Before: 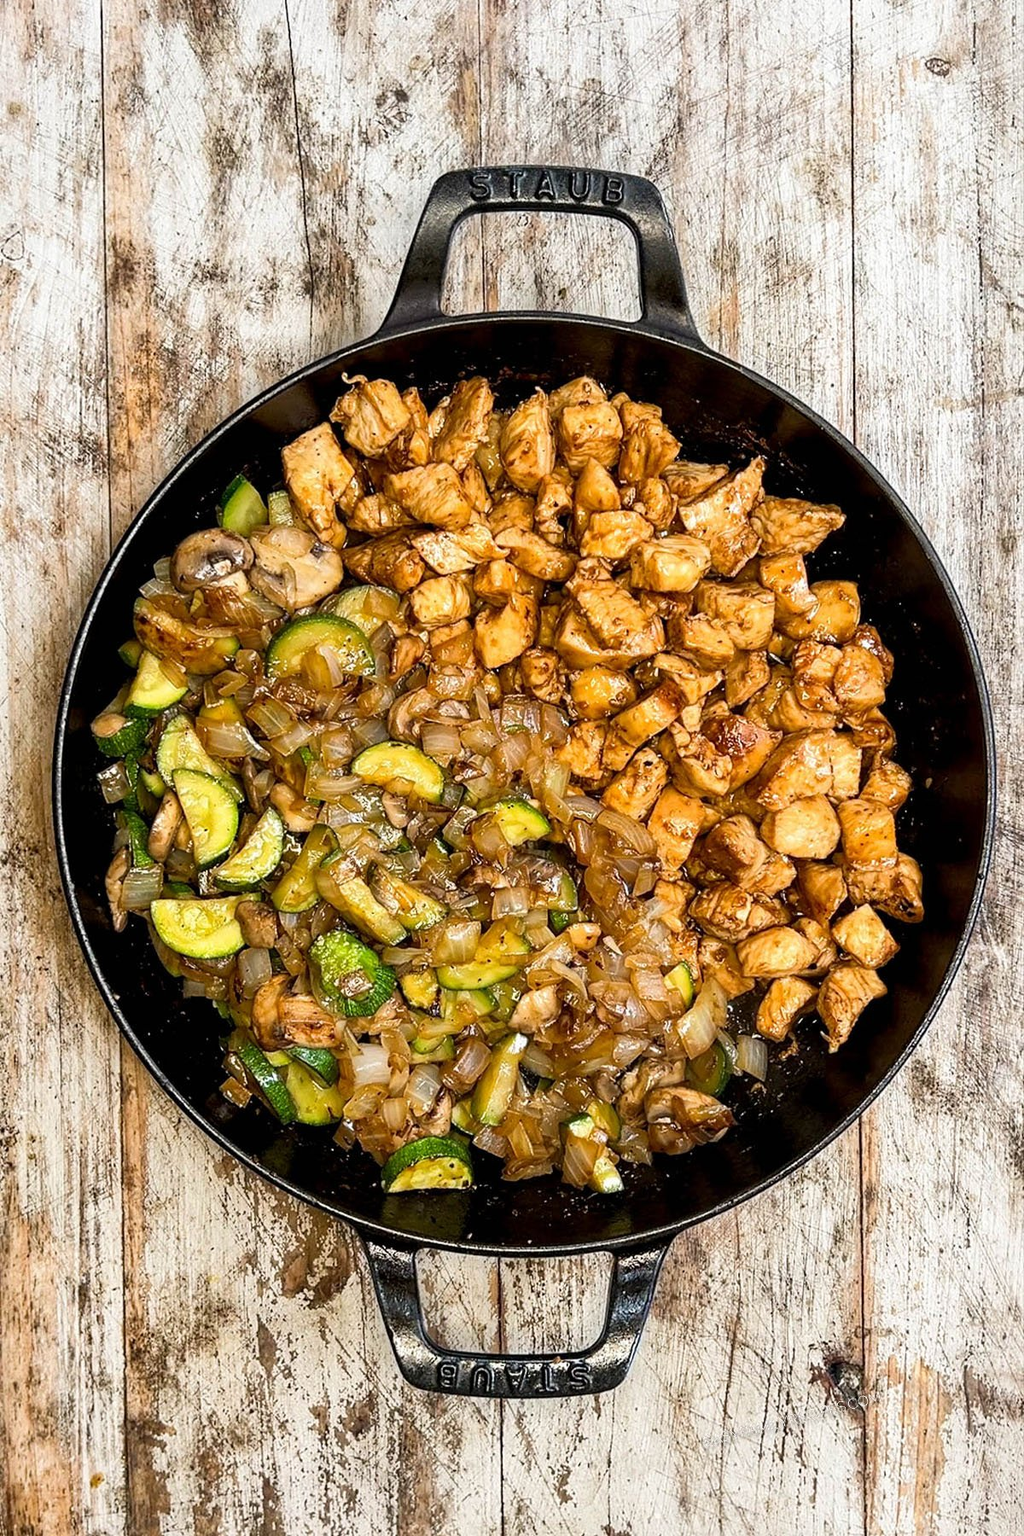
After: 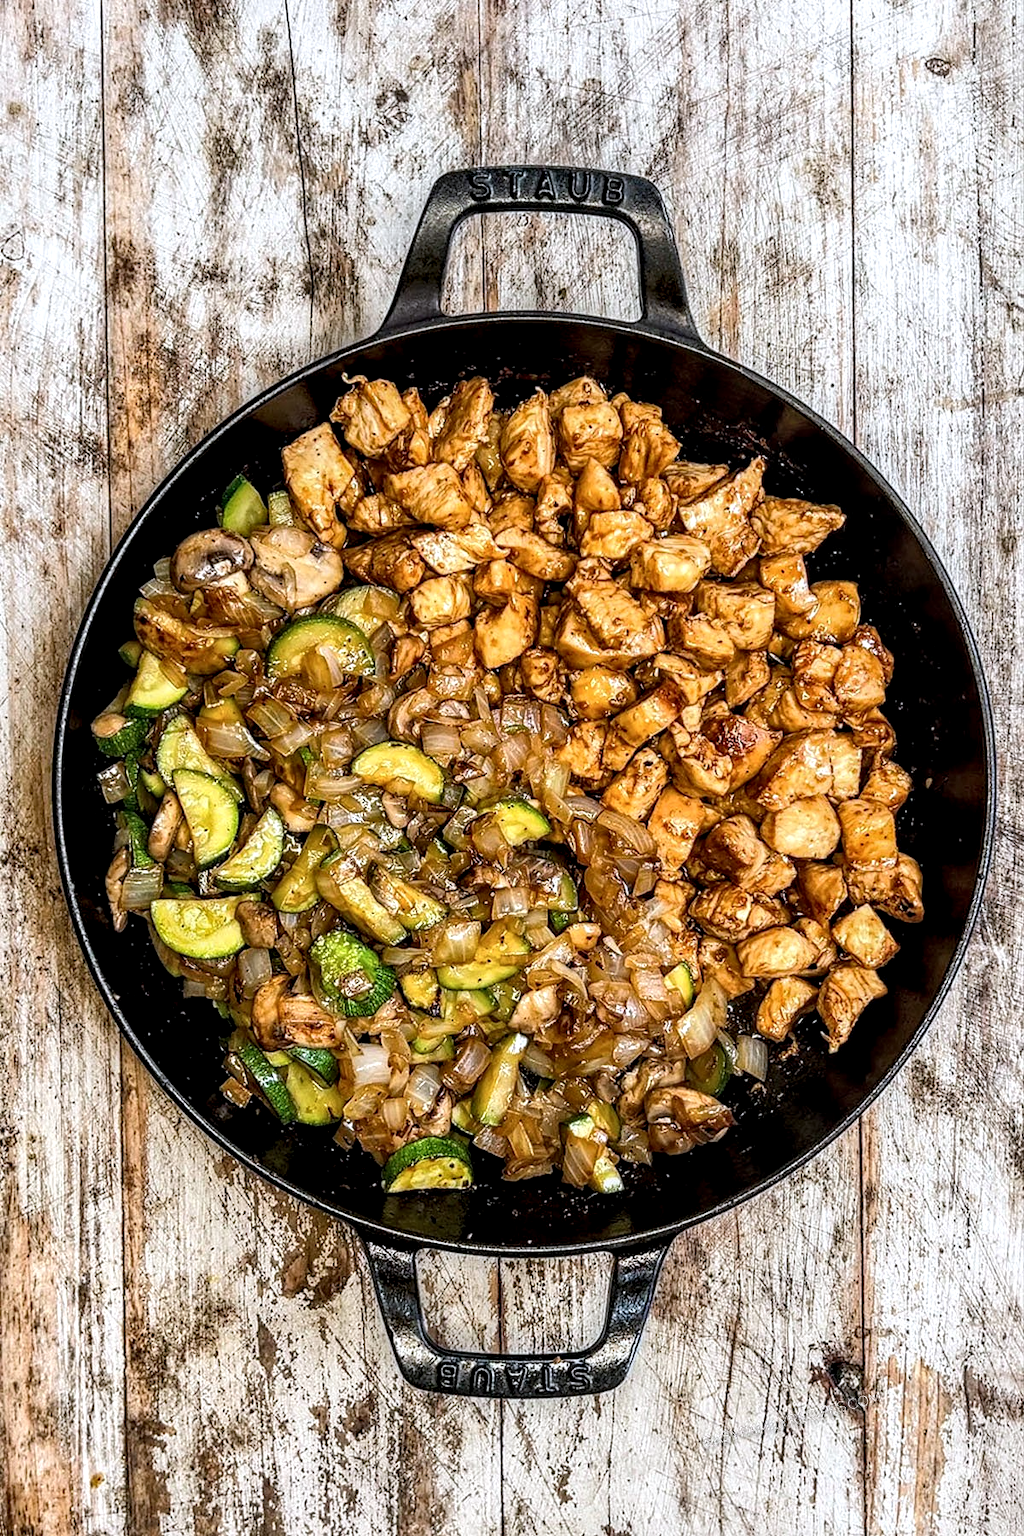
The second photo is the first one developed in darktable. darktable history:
color correction: highlights a* -0.137, highlights b* -5.91, shadows a* -0.137, shadows b* -0.137
local contrast: detail 150%
